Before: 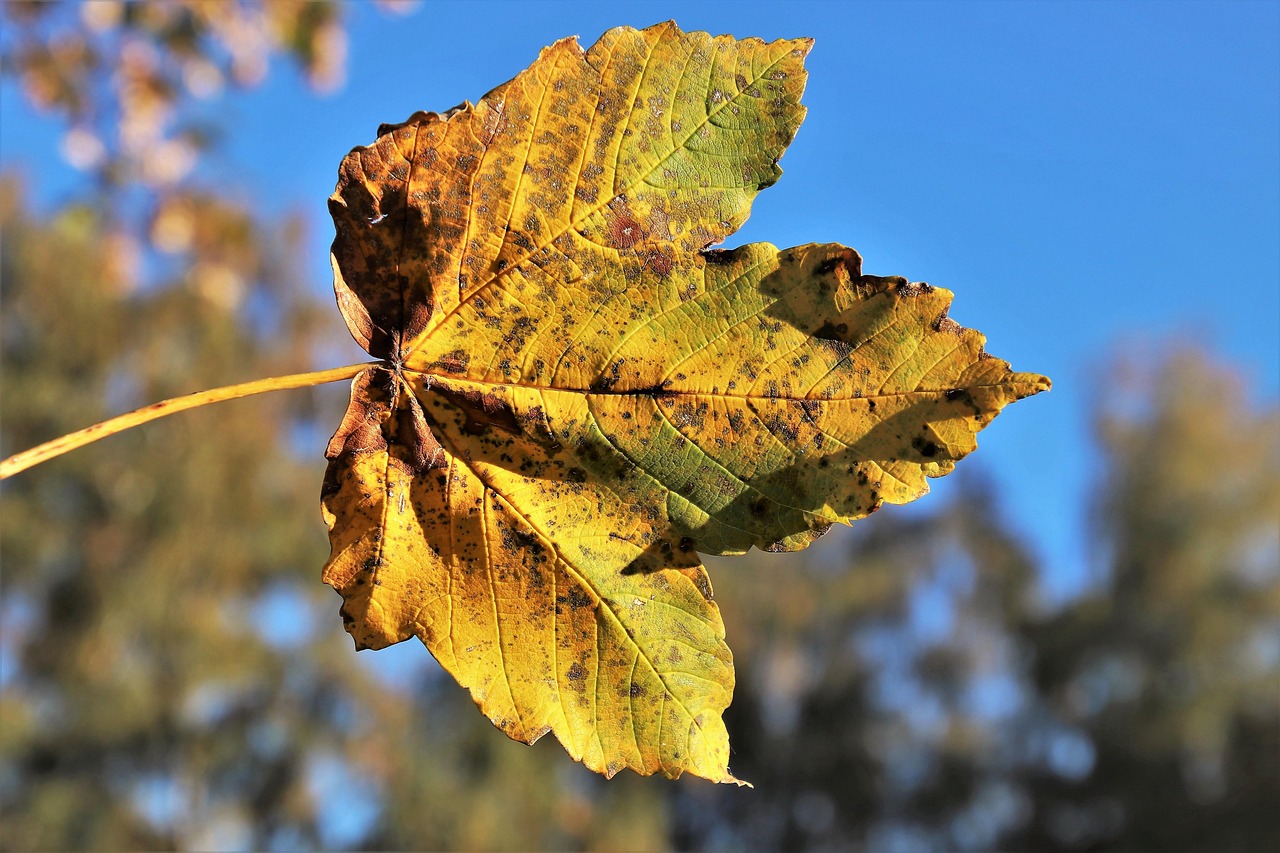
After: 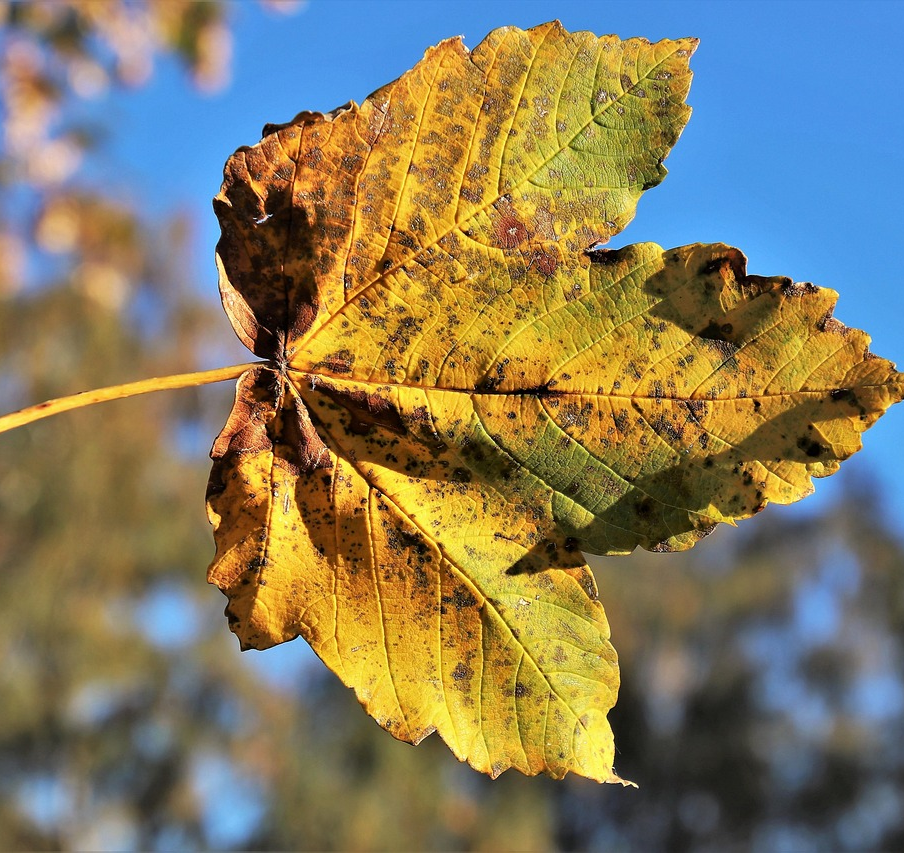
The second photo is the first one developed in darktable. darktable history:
crop and rotate: left 9.029%, right 20.286%
